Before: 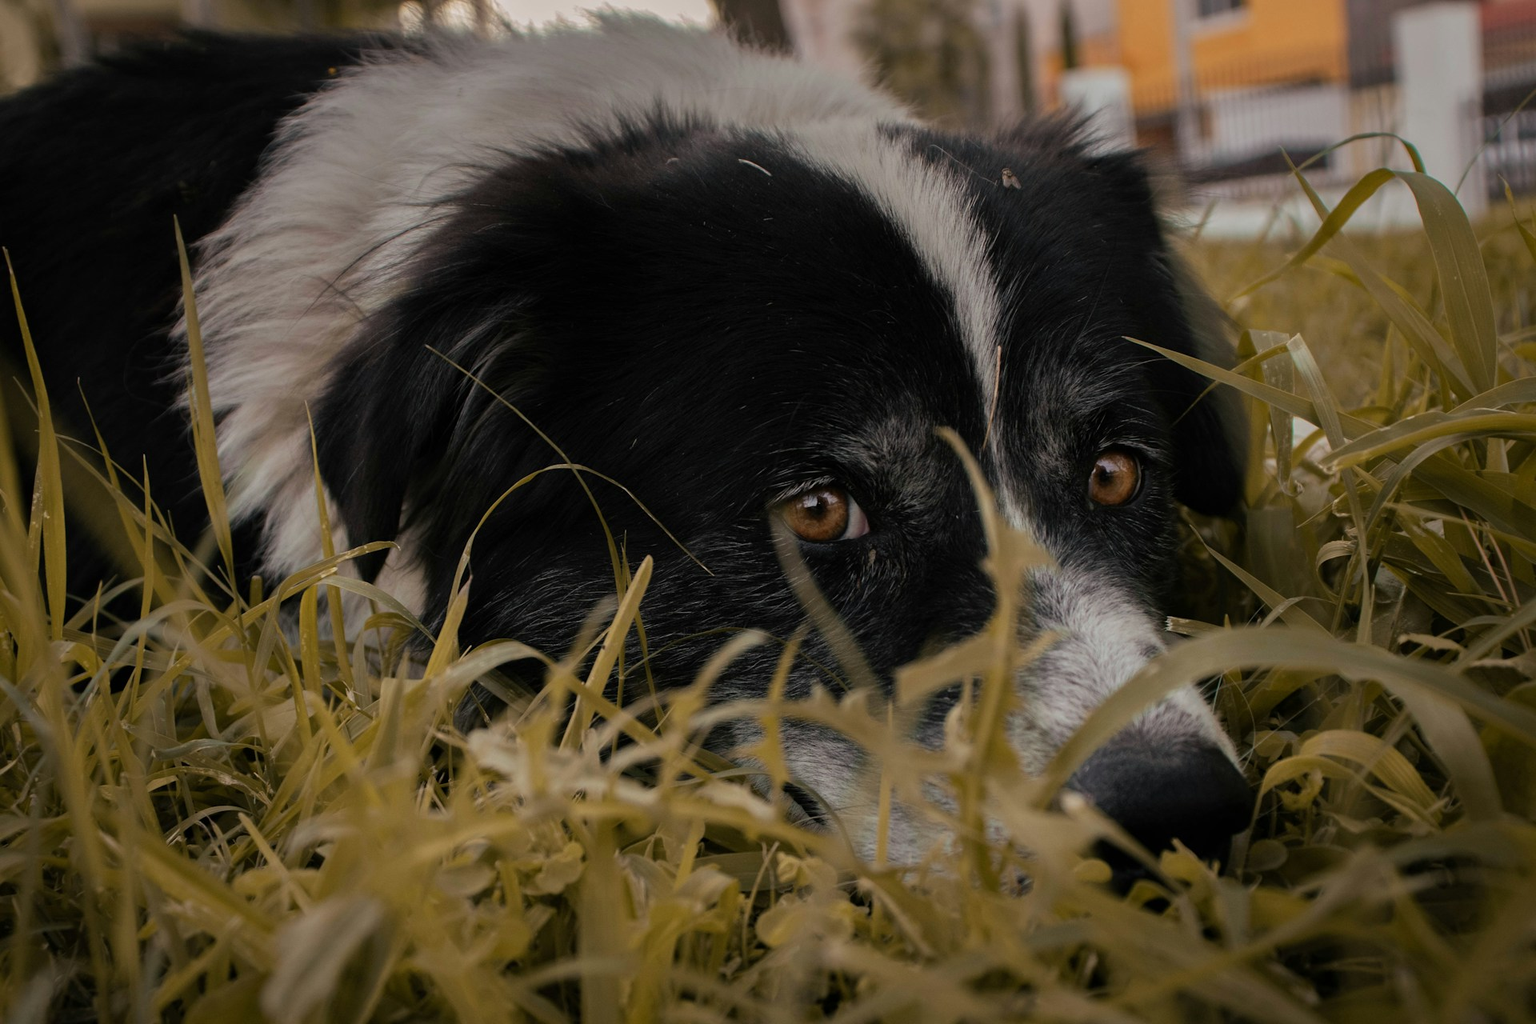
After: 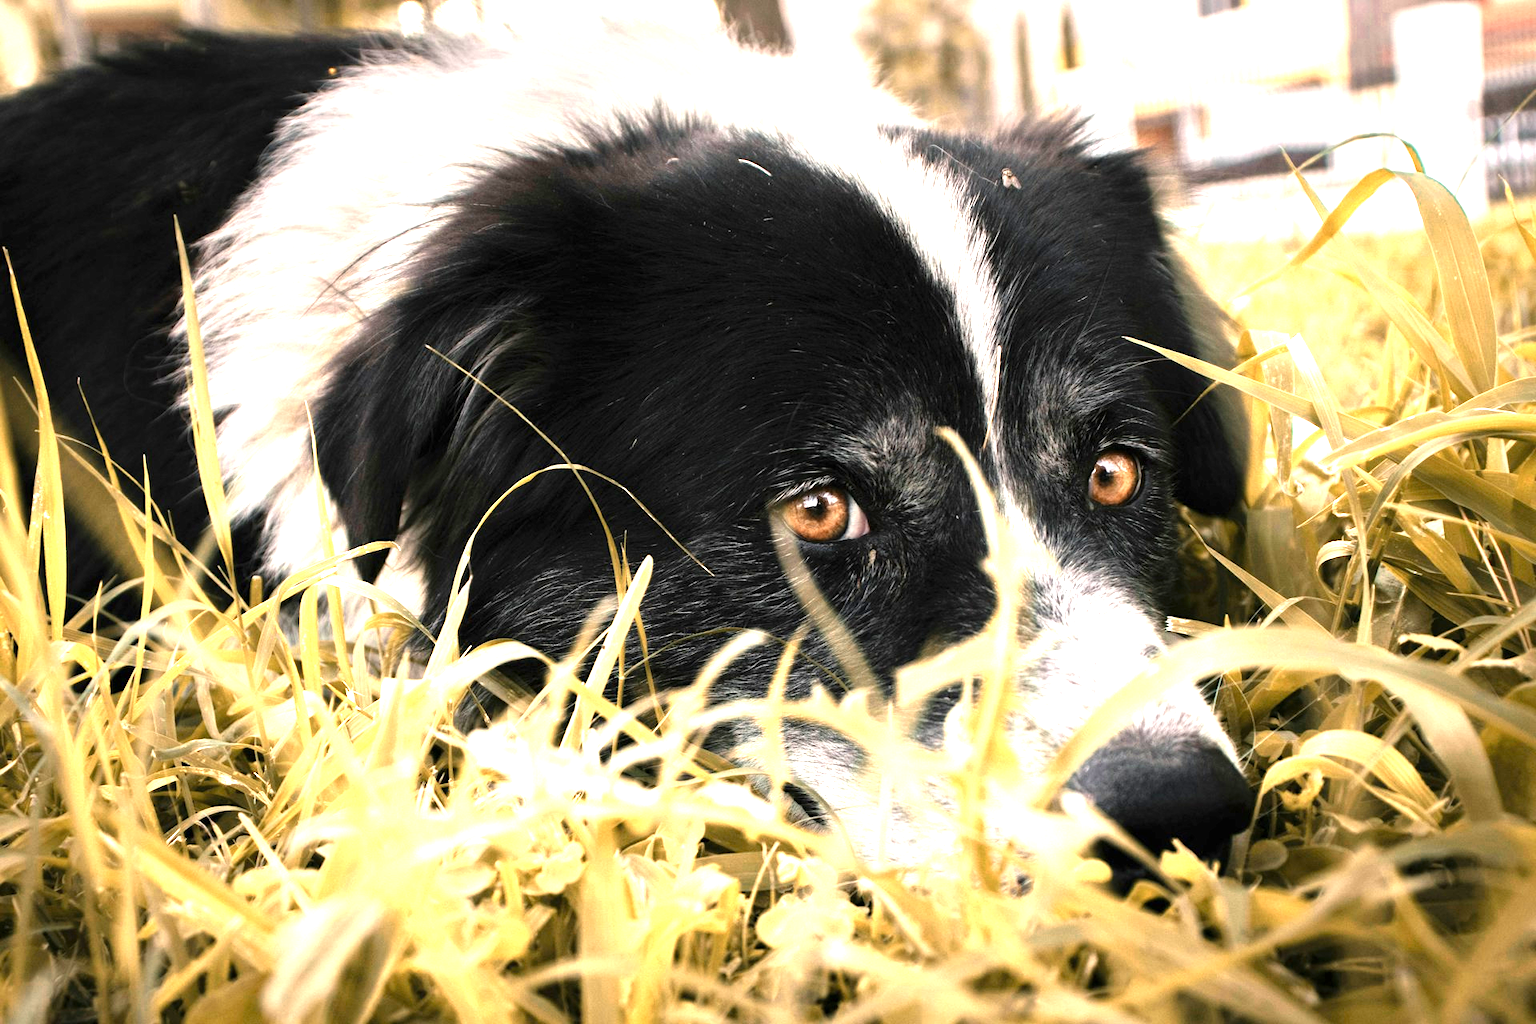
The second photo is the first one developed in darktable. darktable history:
levels: levels [0, 0.352, 0.703]
exposure: exposure 1.15 EV, compensate highlight preservation false
color zones: curves: ch0 [(0.018, 0.548) (0.197, 0.654) (0.425, 0.447) (0.605, 0.658) (0.732, 0.579)]; ch1 [(0.105, 0.531) (0.224, 0.531) (0.386, 0.39) (0.618, 0.456) (0.732, 0.456) (0.956, 0.421)]; ch2 [(0.039, 0.583) (0.215, 0.465) (0.399, 0.544) (0.465, 0.548) (0.614, 0.447) (0.724, 0.43) (0.882, 0.623) (0.956, 0.632)]
